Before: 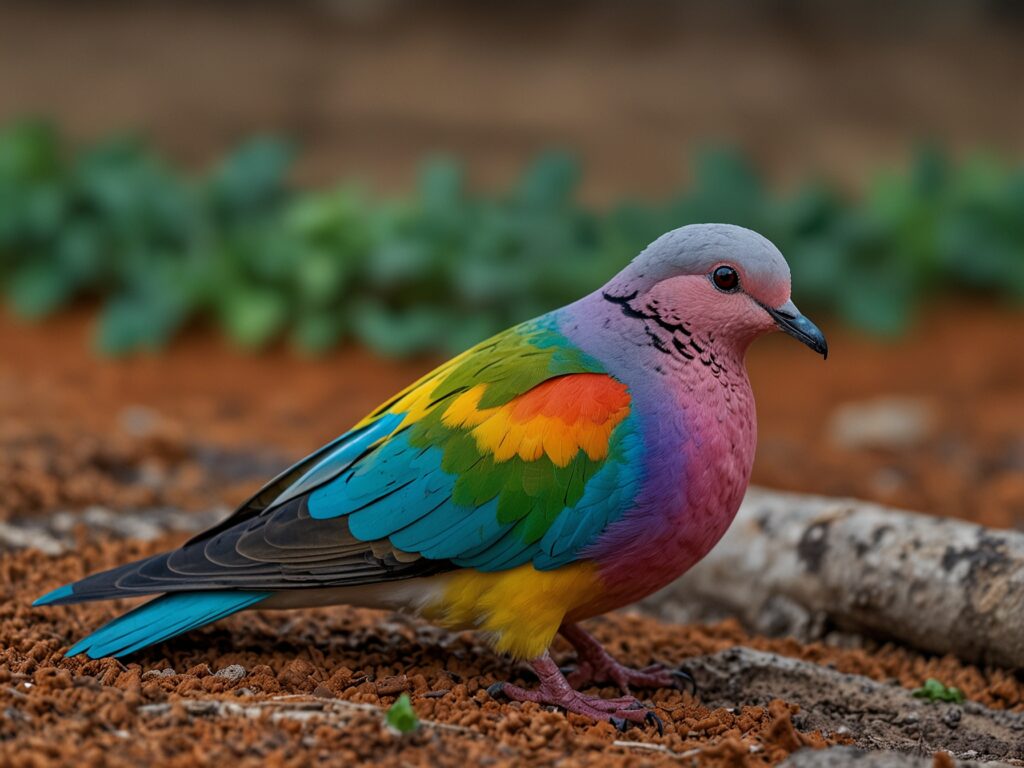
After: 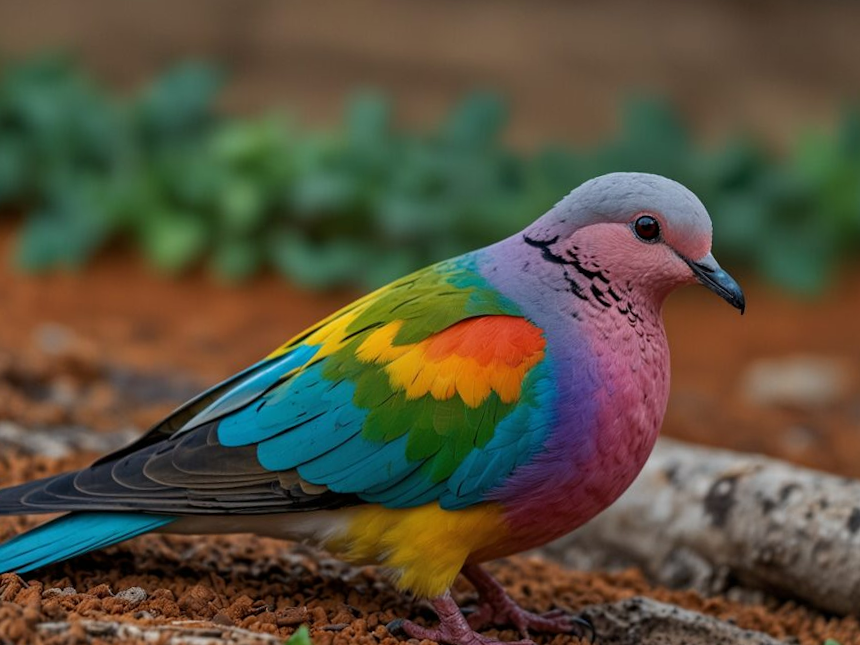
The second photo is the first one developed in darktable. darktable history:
crop and rotate: angle -3.13°, left 5.33%, top 5.209%, right 4.704%, bottom 4.728%
